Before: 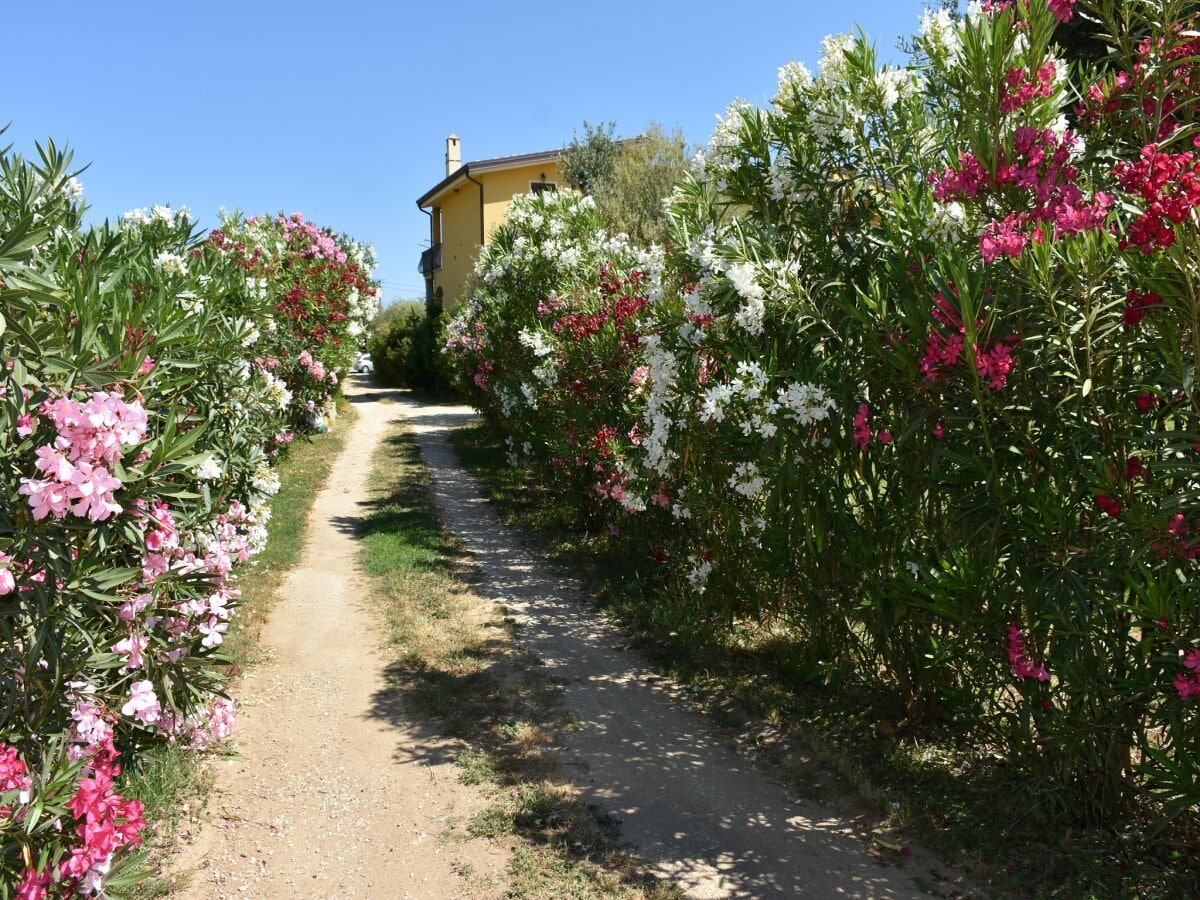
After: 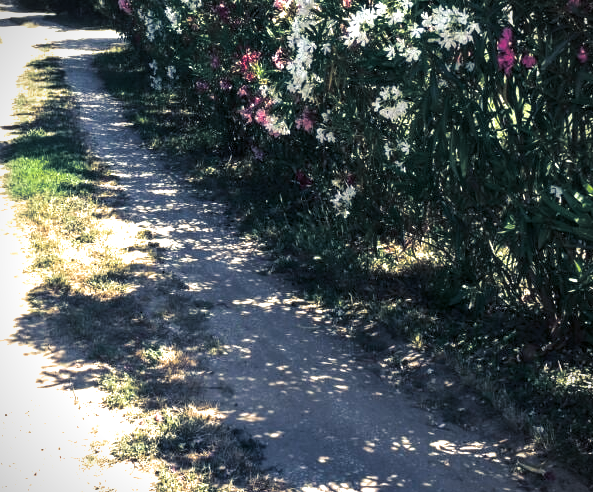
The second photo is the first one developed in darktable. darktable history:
local contrast: on, module defaults
crop: left 29.672%, top 41.786%, right 20.851%, bottom 3.487%
color balance rgb: shadows lift › chroma 4.21%, shadows lift › hue 252.22°, highlights gain › chroma 1.36%, highlights gain › hue 50.24°, perceptual saturation grading › mid-tones 6.33%, perceptual saturation grading › shadows 72.44%, perceptual brilliance grading › highlights 11.59%, contrast 5.05%
split-toning: shadows › hue 230.4°
white balance: red 0.98, blue 1.034
exposure: black level correction 0, exposure 0.7 EV, compensate exposure bias true, compensate highlight preservation false
vignetting: fall-off start 91.19%
